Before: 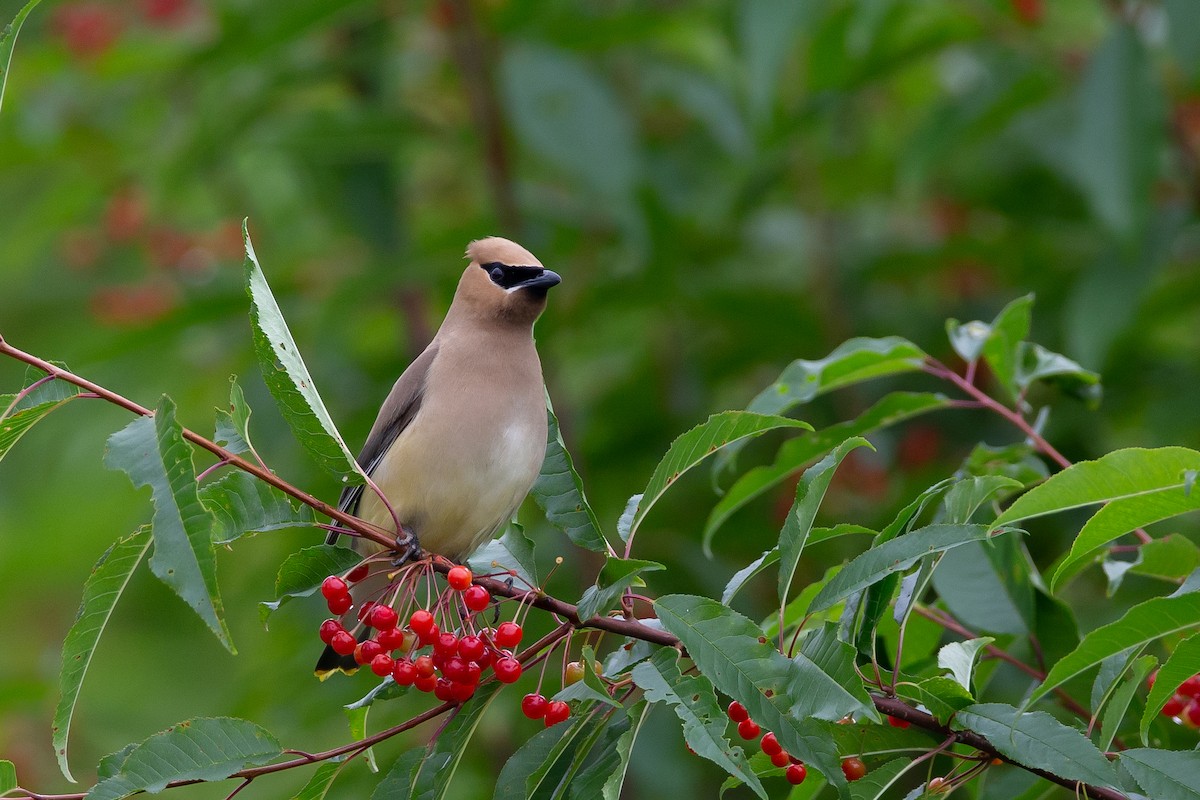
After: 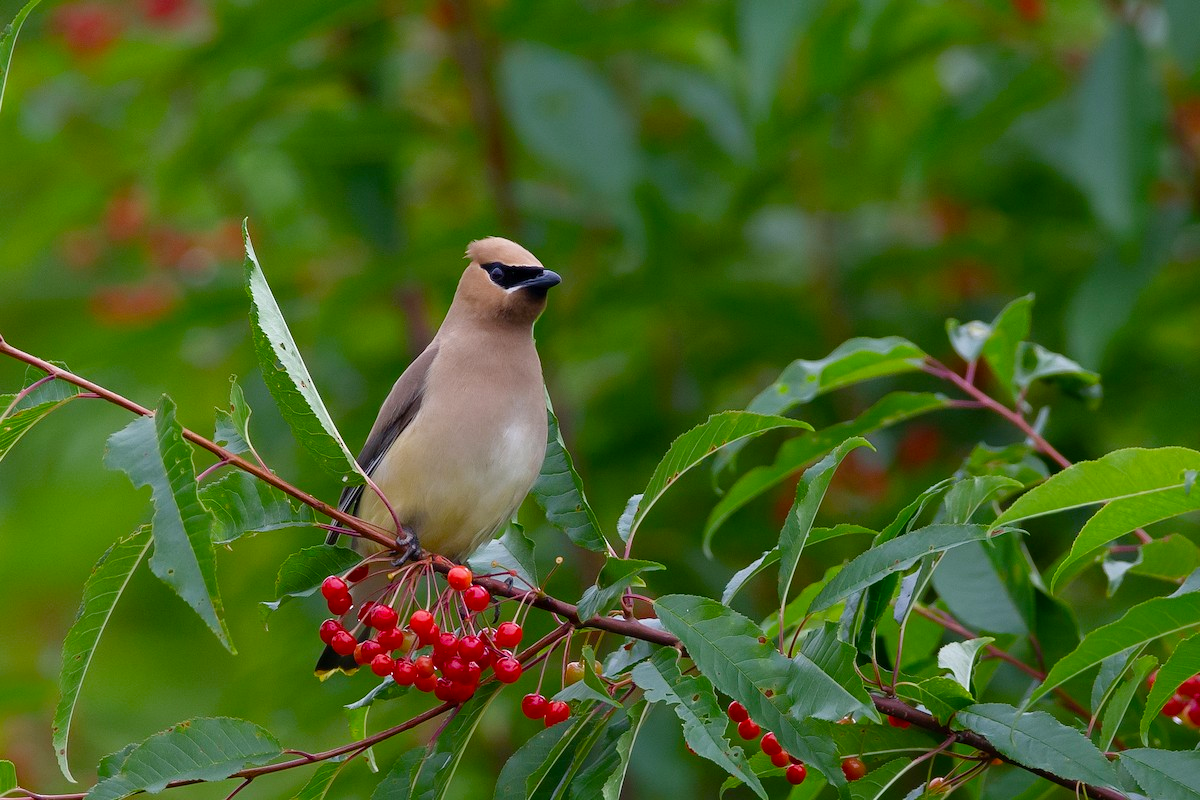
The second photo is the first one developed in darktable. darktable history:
color balance rgb: power › hue 169.87°, linear chroma grading › global chroma 20.009%, perceptual saturation grading › global saturation 0.251%, perceptual saturation grading › highlights -19.855%, perceptual saturation grading › shadows 19.85%
